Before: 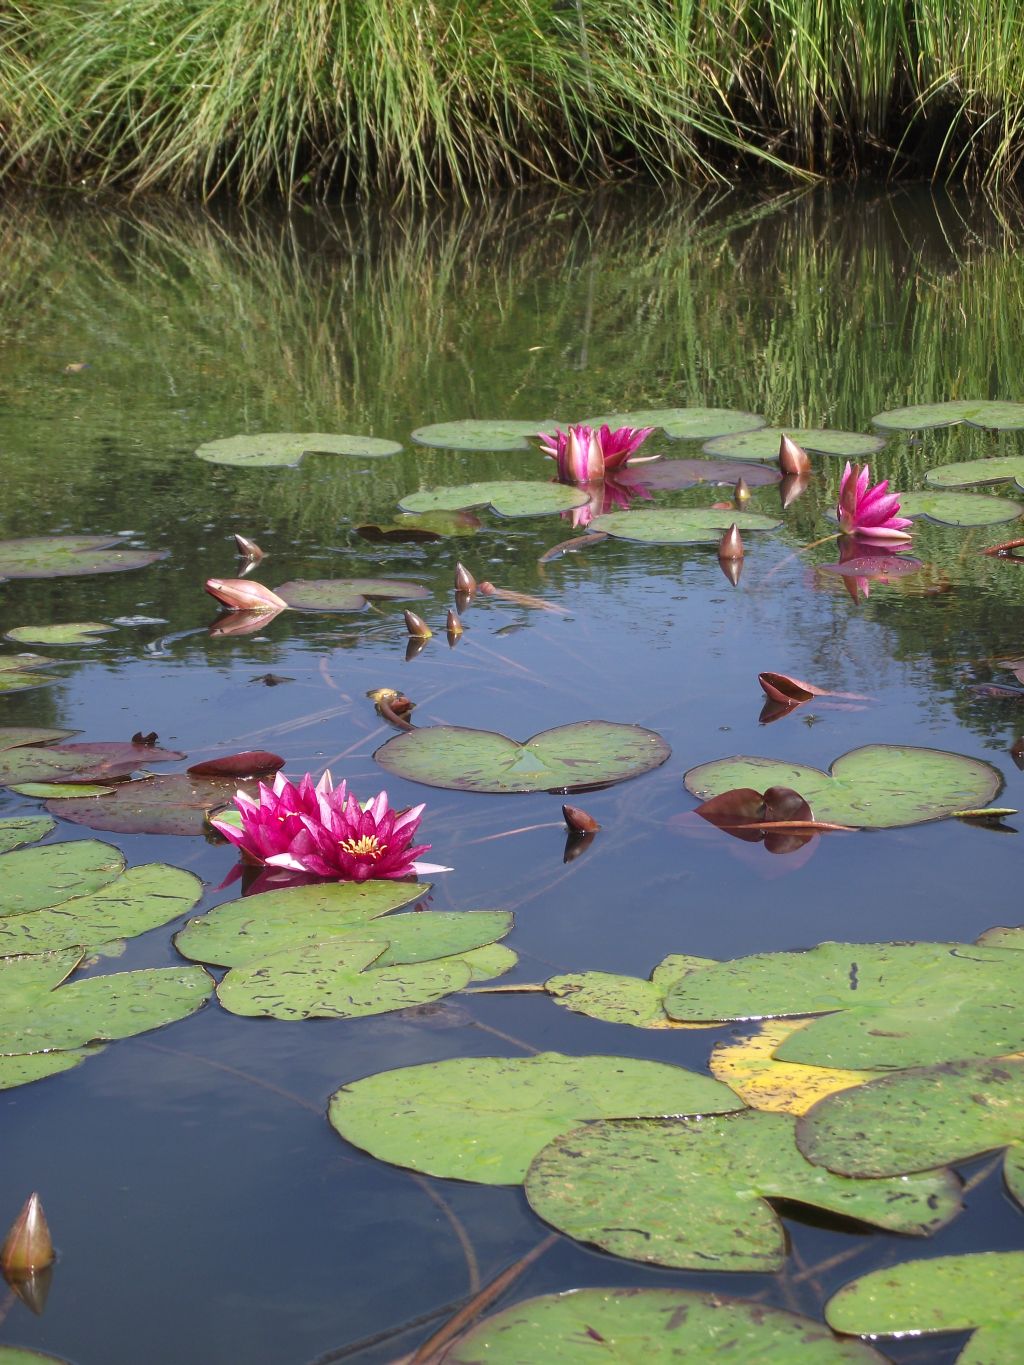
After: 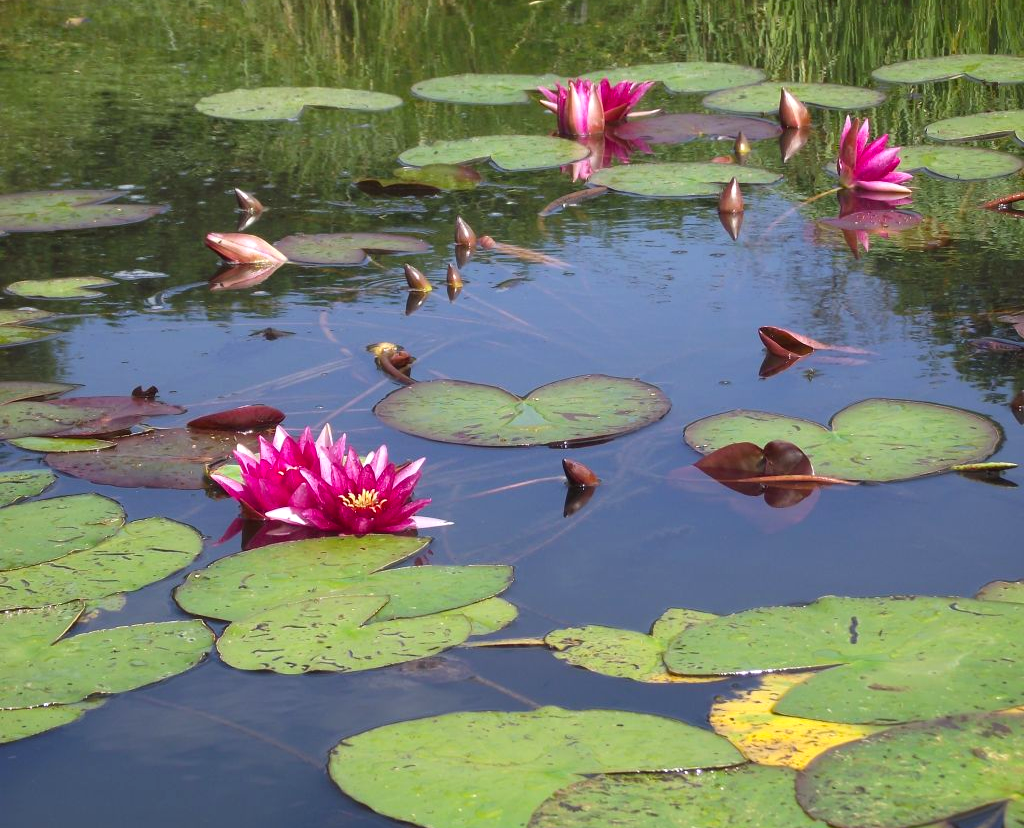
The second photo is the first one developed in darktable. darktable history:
crop and rotate: top 25.357%, bottom 13.942%
color balance: lift [1, 1, 0.999, 1.001], gamma [1, 1.003, 1.005, 0.995], gain [1, 0.992, 0.988, 1.012], contrast 5%, output saturation 110%
